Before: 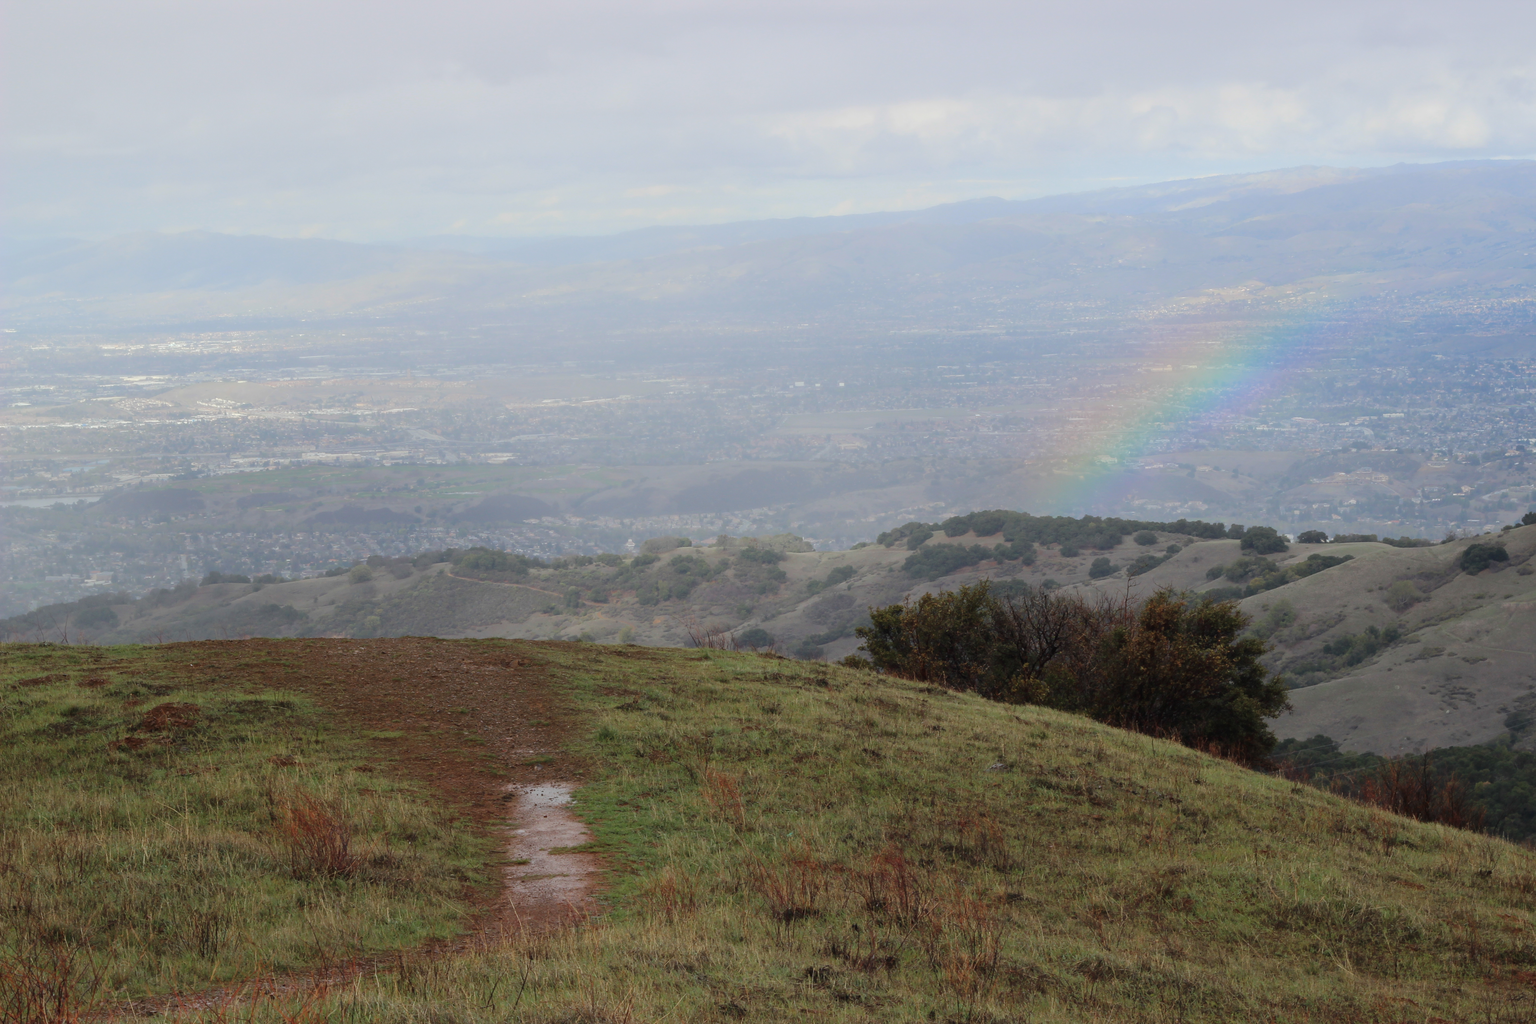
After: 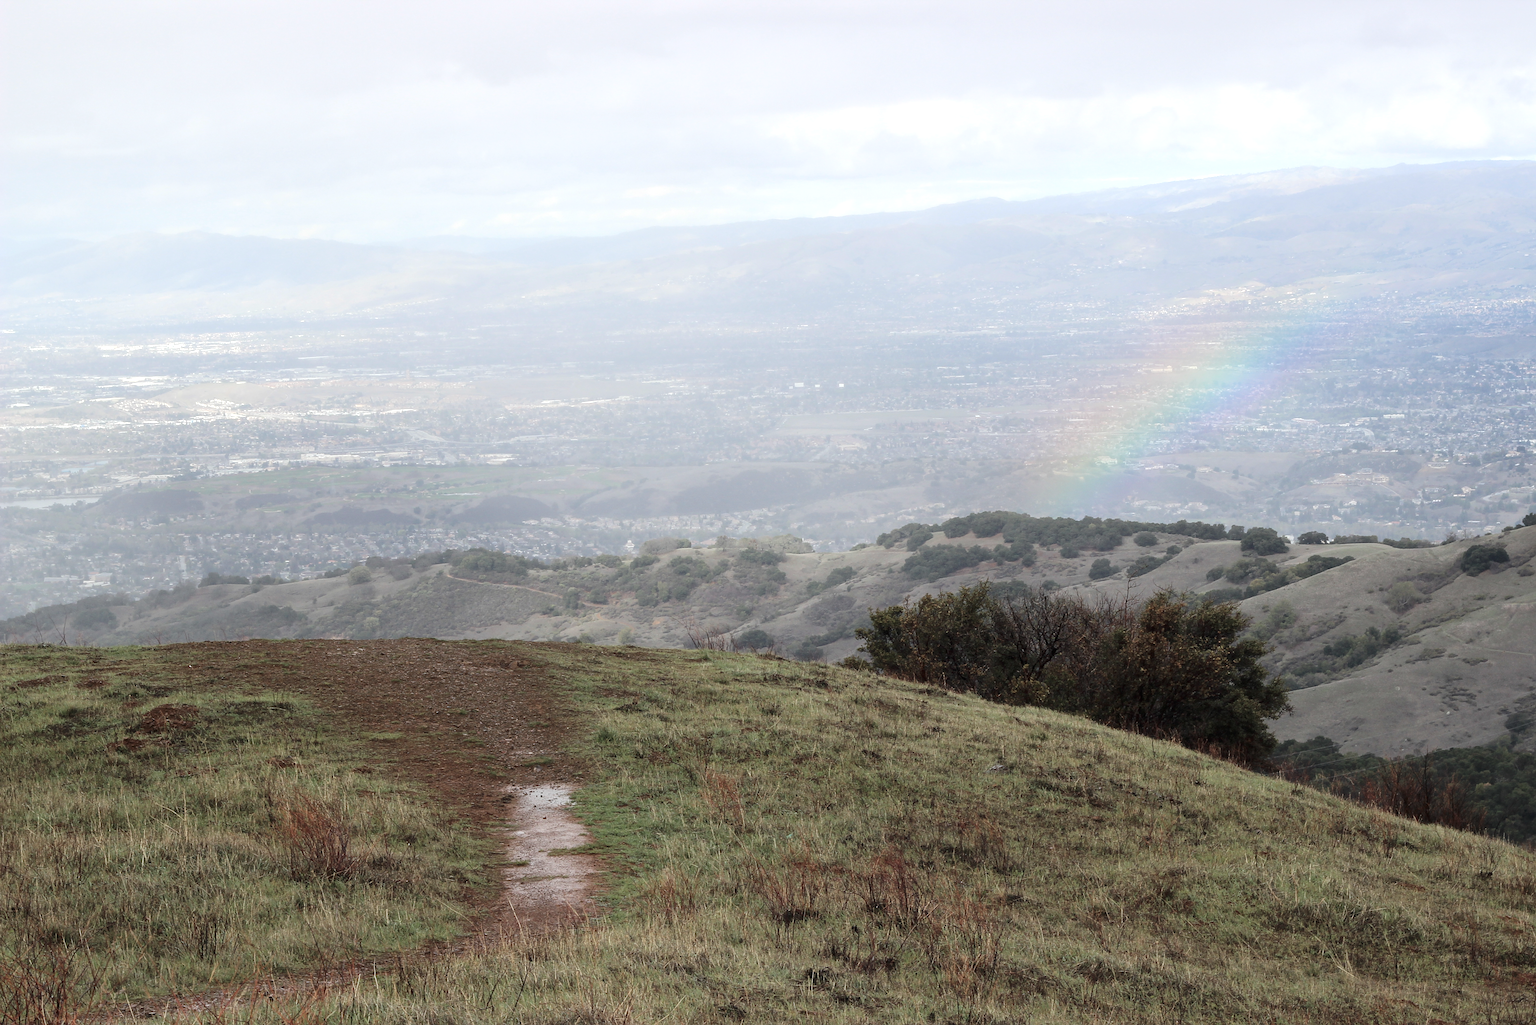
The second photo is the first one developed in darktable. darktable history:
local contrast: highlights 100%, shadows 100%, detail 120%, midtone range 0.2
exposure: exposure 0.556 EV, compensate highlight preservation false
sharpen: on, module defaults
contrast brightness saturation: contrast 0.1, saturation -0.3
crop and rotate: left 0.126%
